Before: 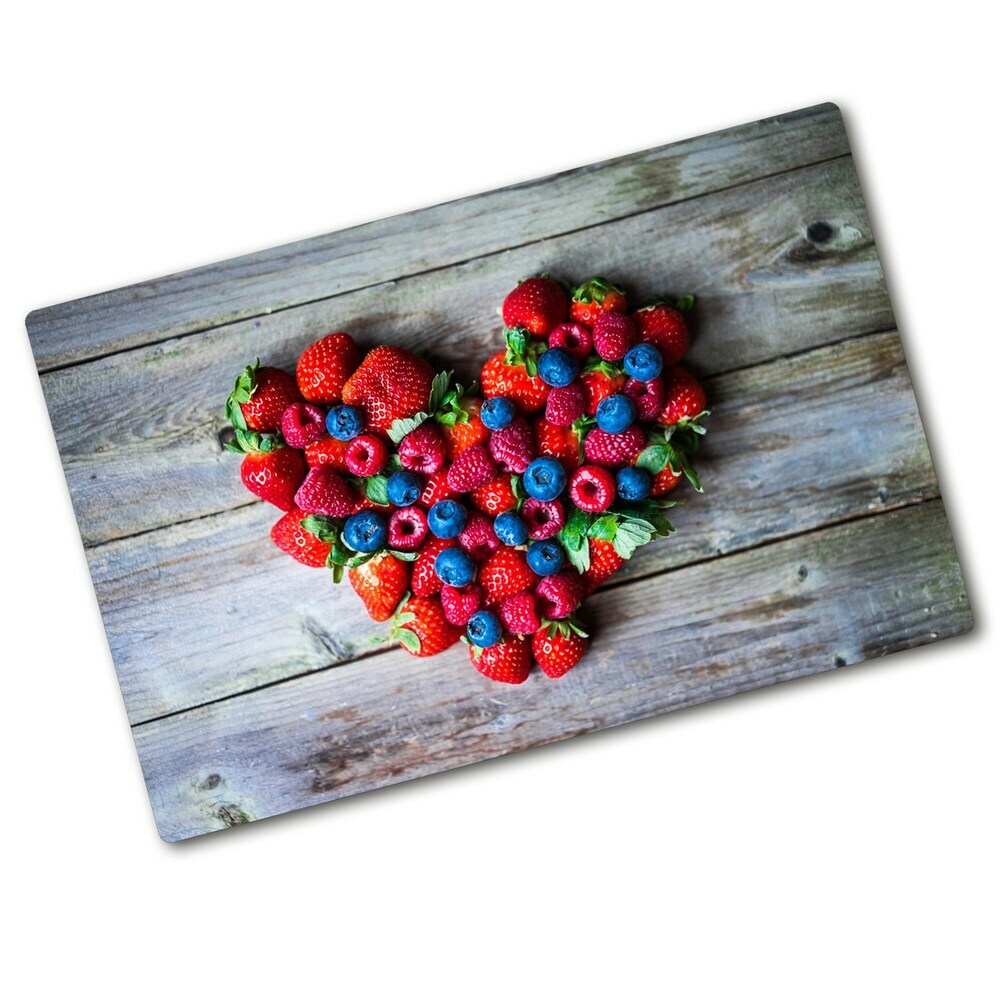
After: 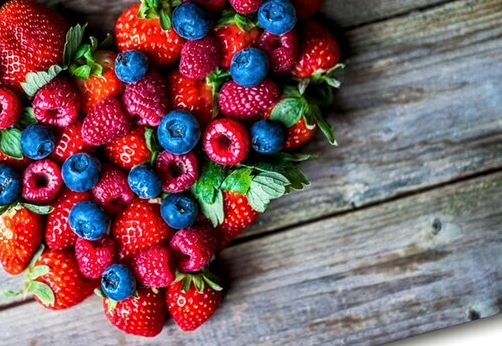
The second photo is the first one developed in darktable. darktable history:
crop: left 36.607%, top 34.735%, right 13.146%, bottom 30.611%
local contrast: on, module defaults
